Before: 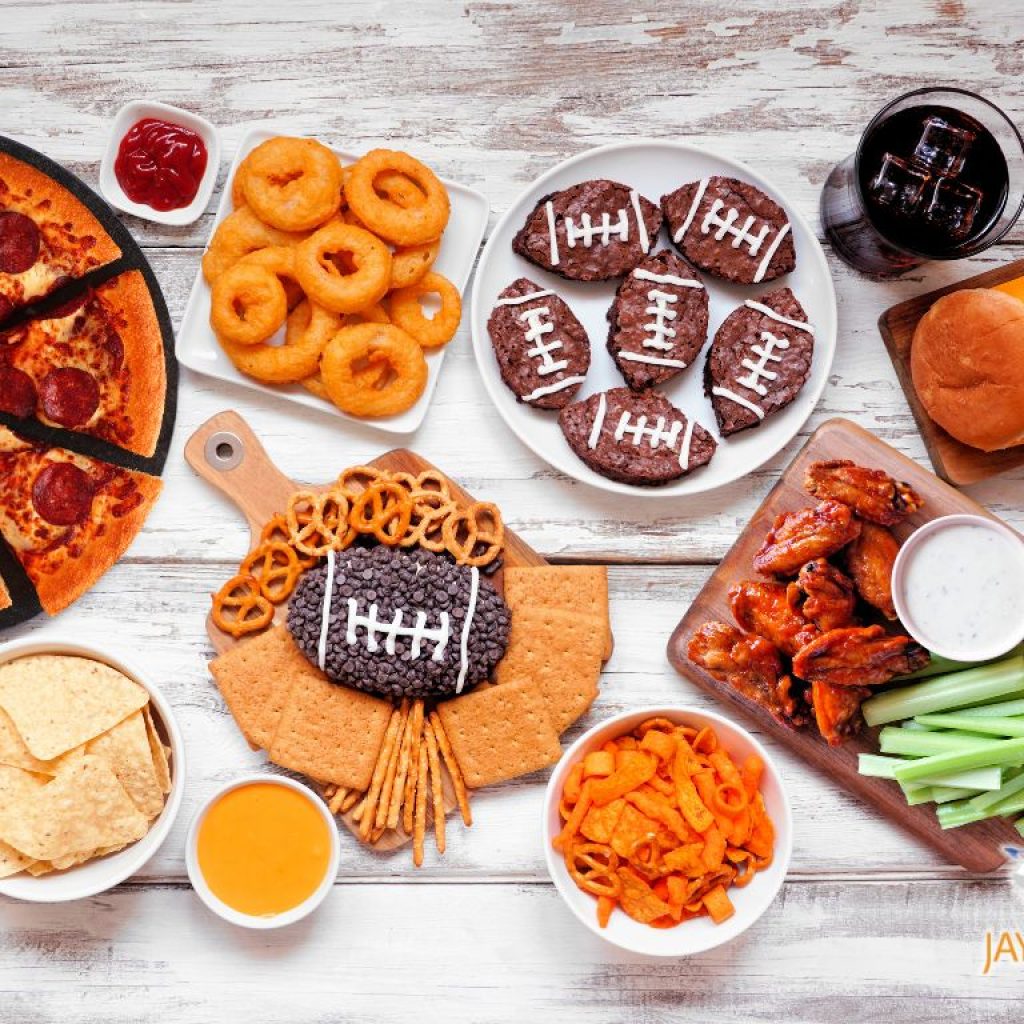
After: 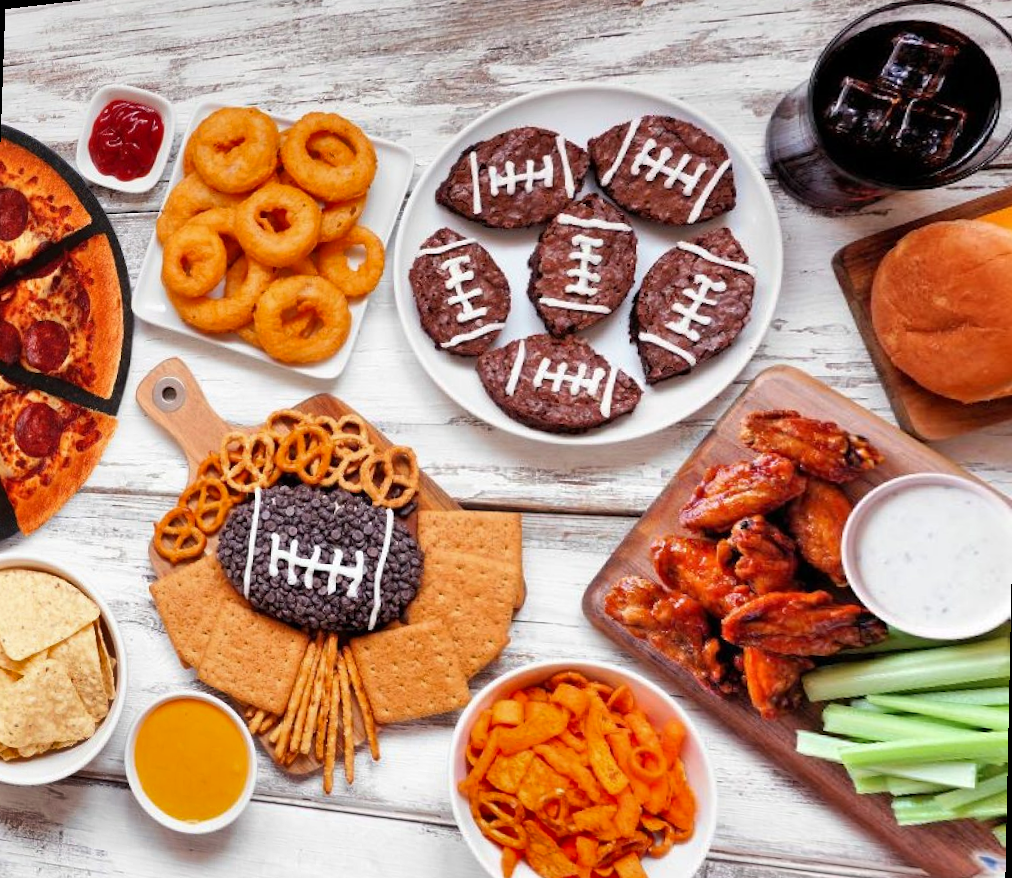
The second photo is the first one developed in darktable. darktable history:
rotate and perspective: rotation 1.69°, lens shift (vertical) -0.023, lens shift (horizontal) -0.291, crop left 0.025, crop right 0.988, crop top 0.092, crop bottom 0.842
shadows and highlights: low approximation 0.01, soften with gaussian
